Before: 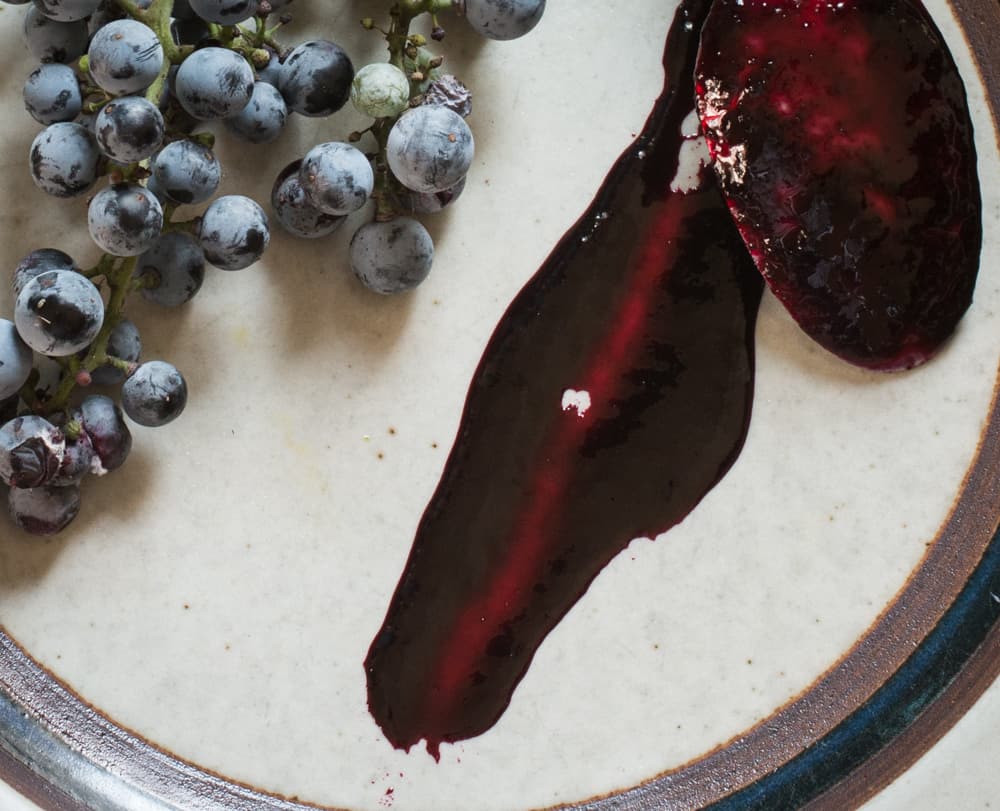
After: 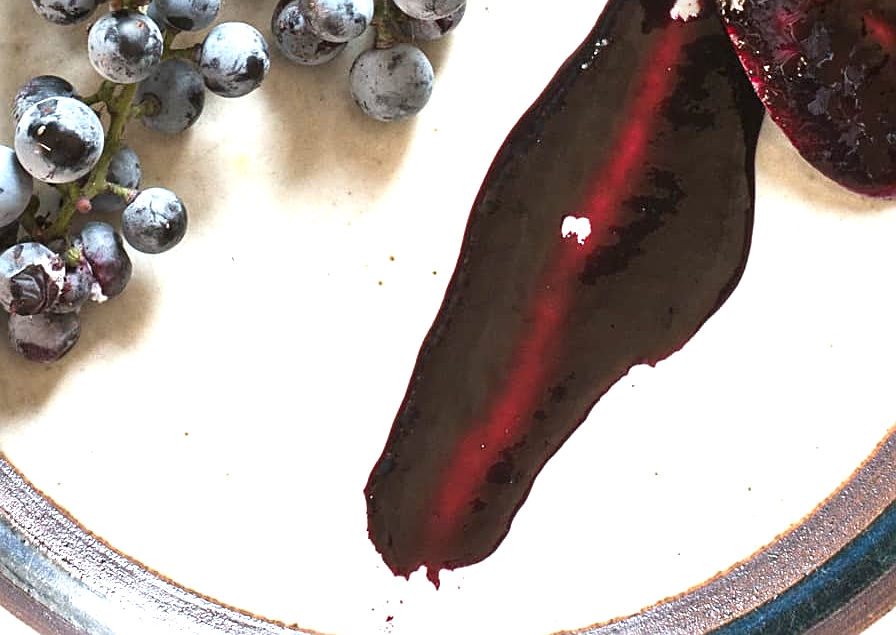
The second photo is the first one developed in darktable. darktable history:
crop: top 21.38%, right 9.338%, bottom 0.232%
exposure: black level correction 0, exposure 1.175 EV, compensate highlight preservation false
sharpen: on, module defaults
